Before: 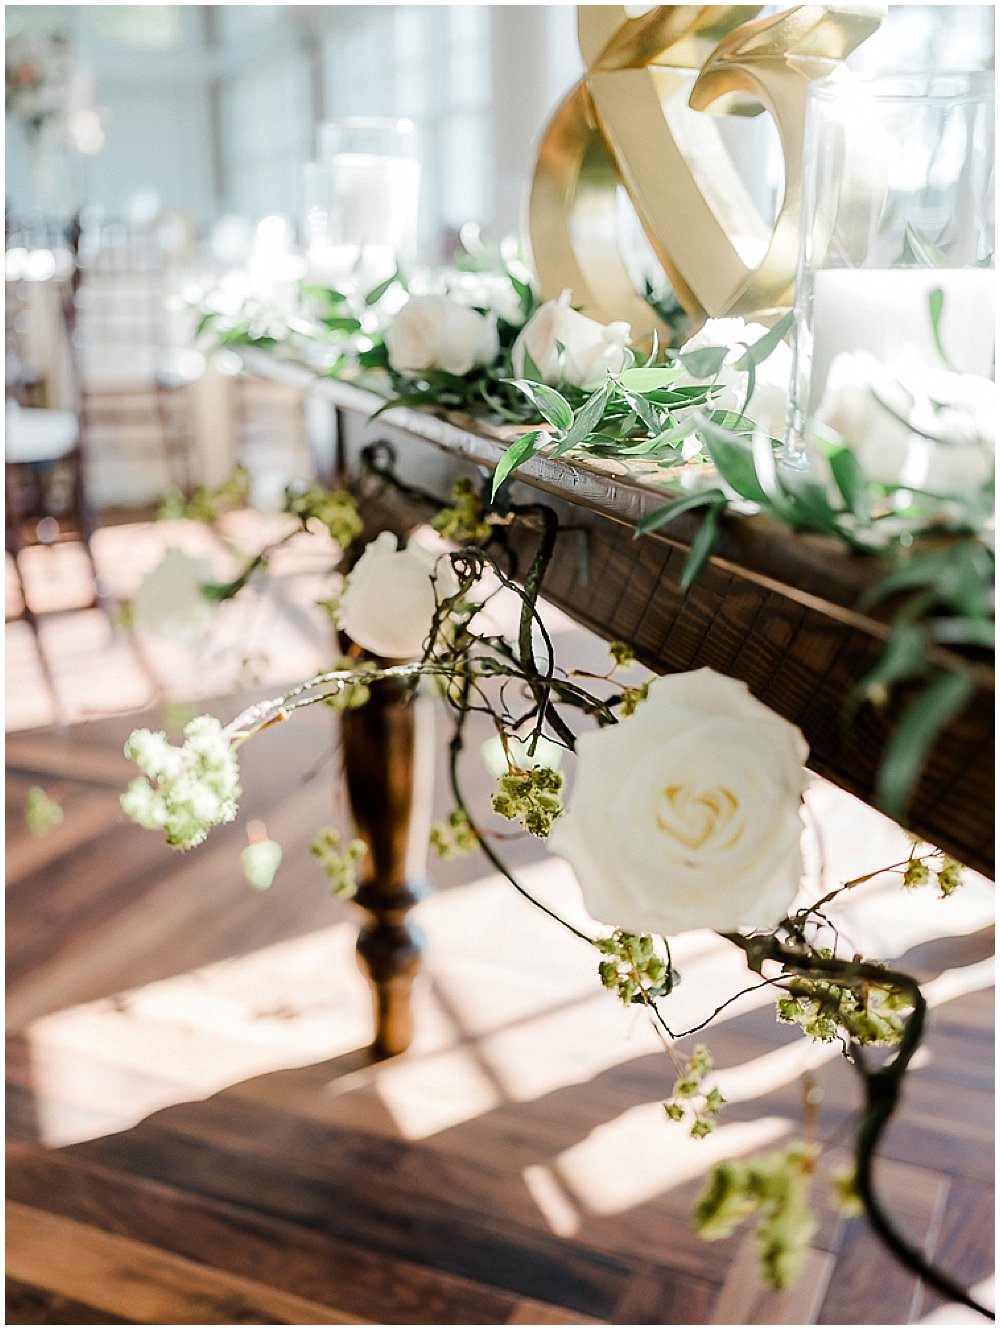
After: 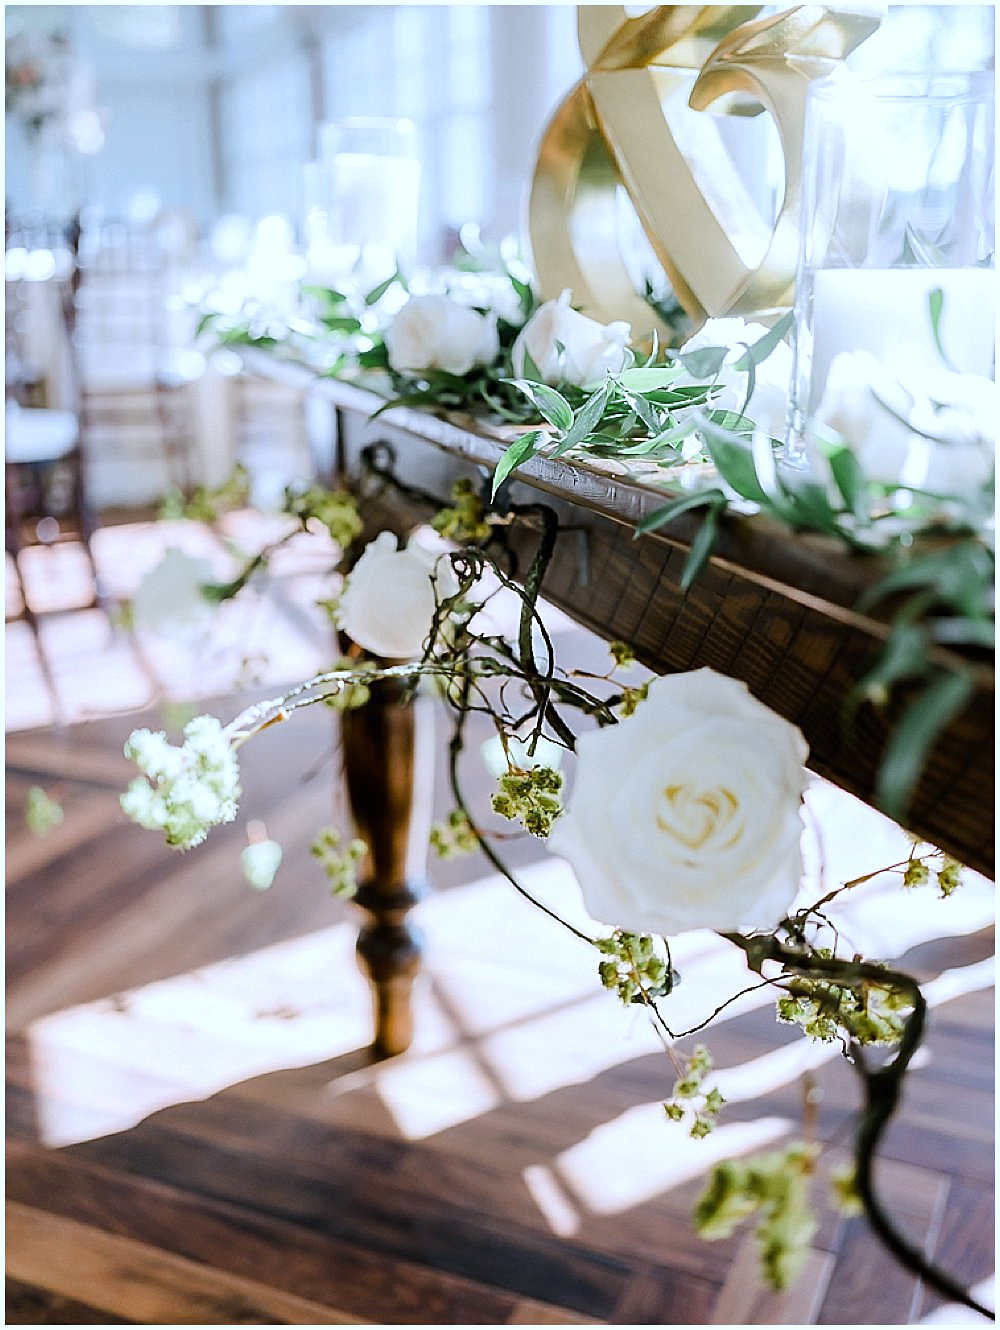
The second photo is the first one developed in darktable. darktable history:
white balance: red 0.948, green 1.02, blue 1.176
sharpen: amount 0.2
